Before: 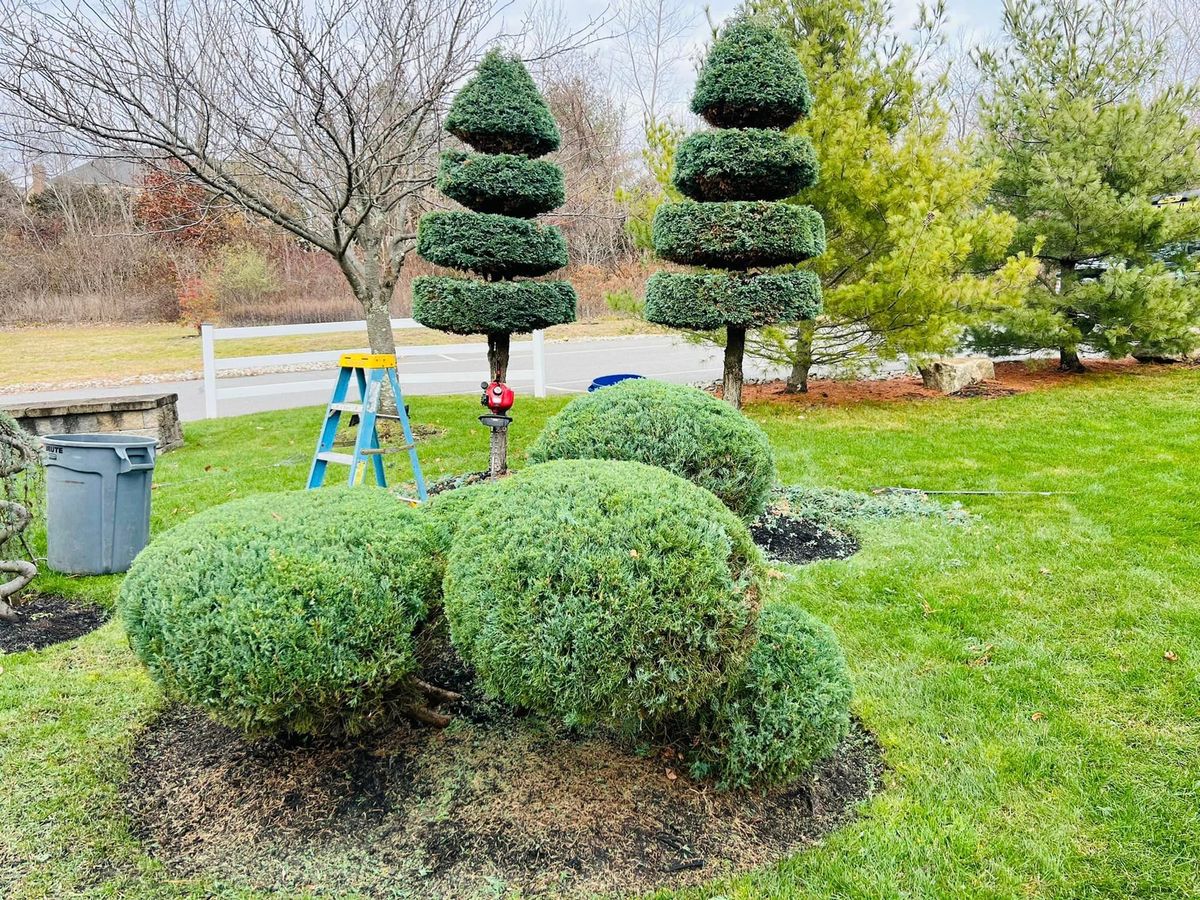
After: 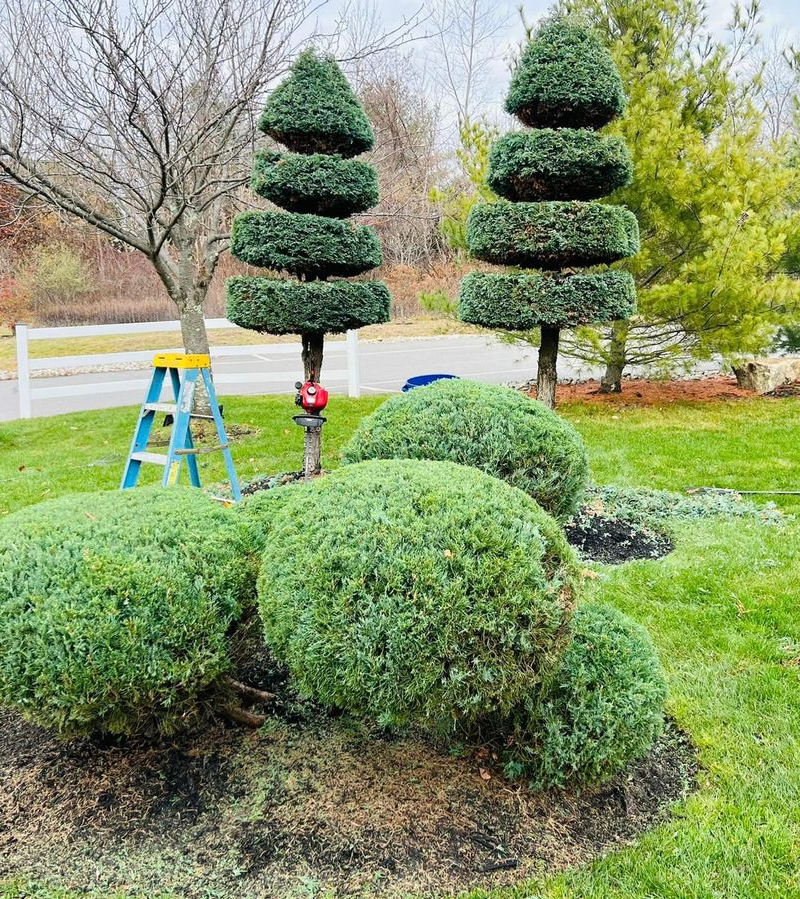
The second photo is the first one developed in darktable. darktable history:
crop and rotate: left 15.546%, right 17.787%
tone equalizer: on, module defaults
